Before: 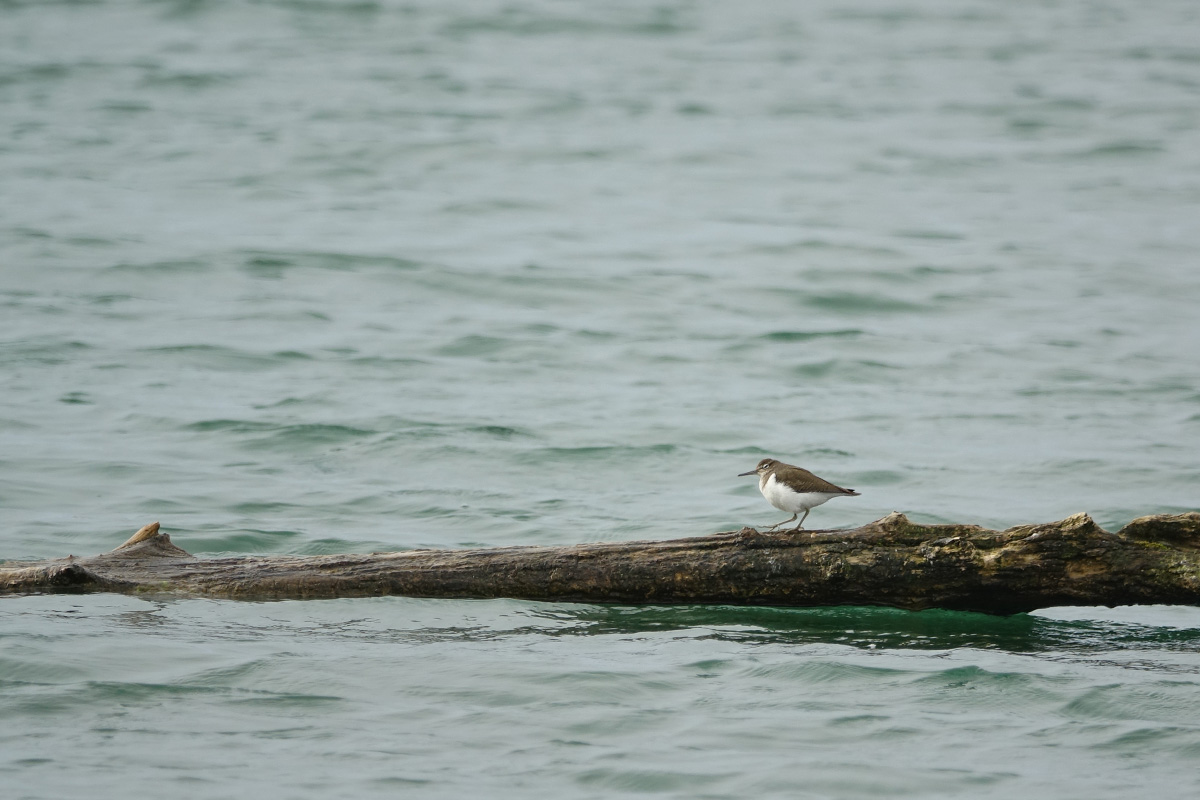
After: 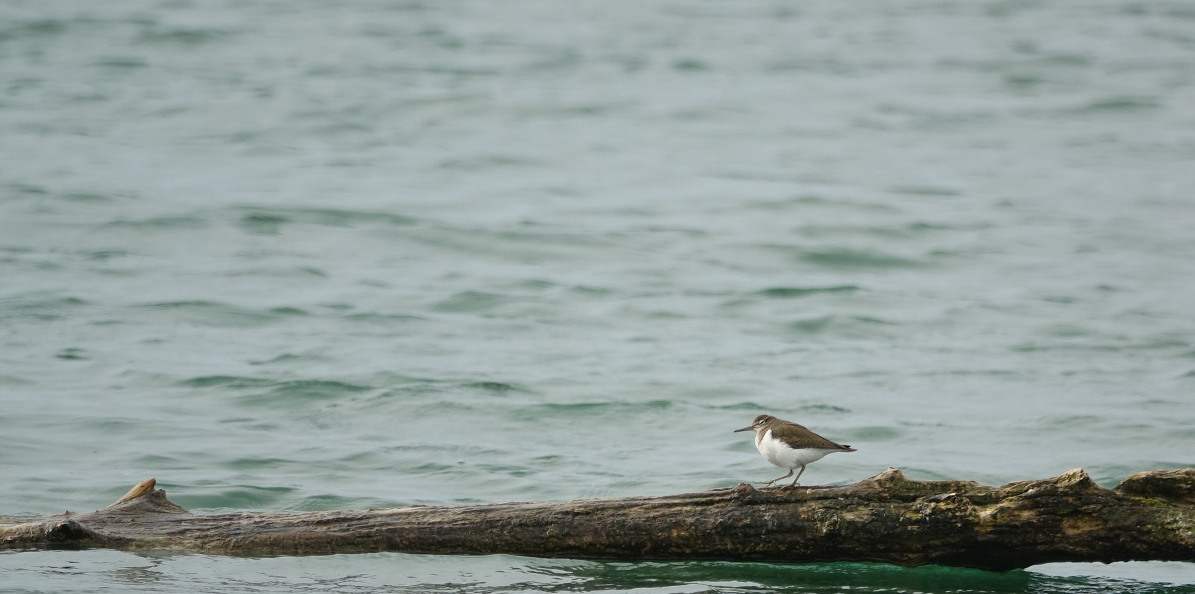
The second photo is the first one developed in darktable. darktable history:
crop: left 0.358%, top 5.56%, bottom 19.812%
